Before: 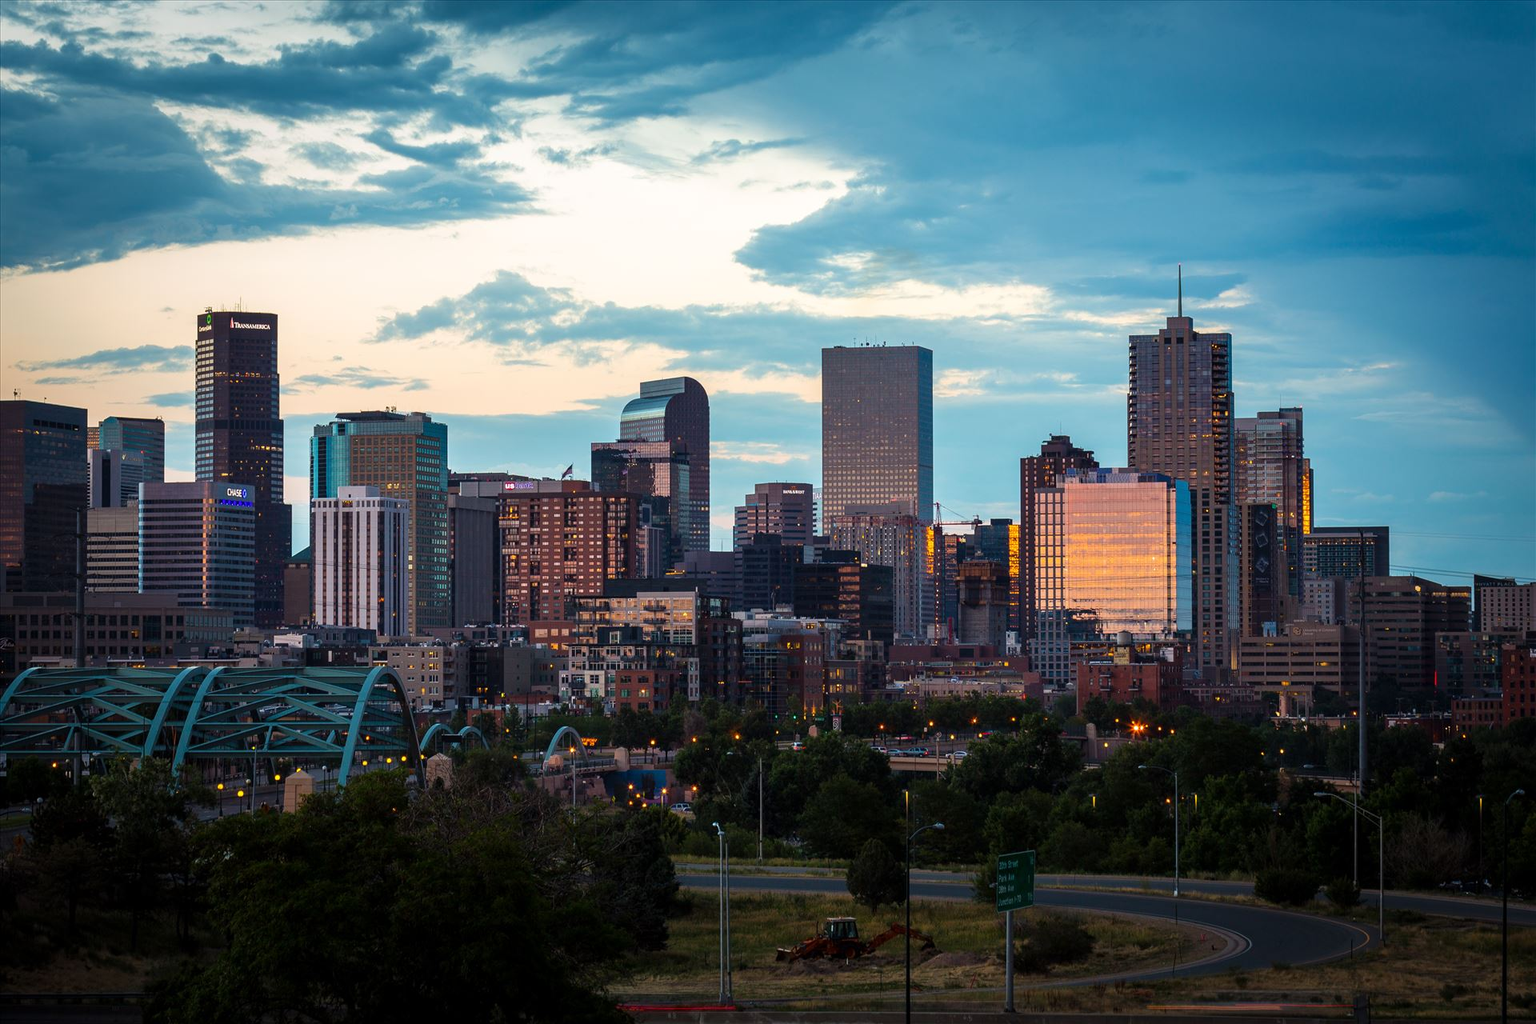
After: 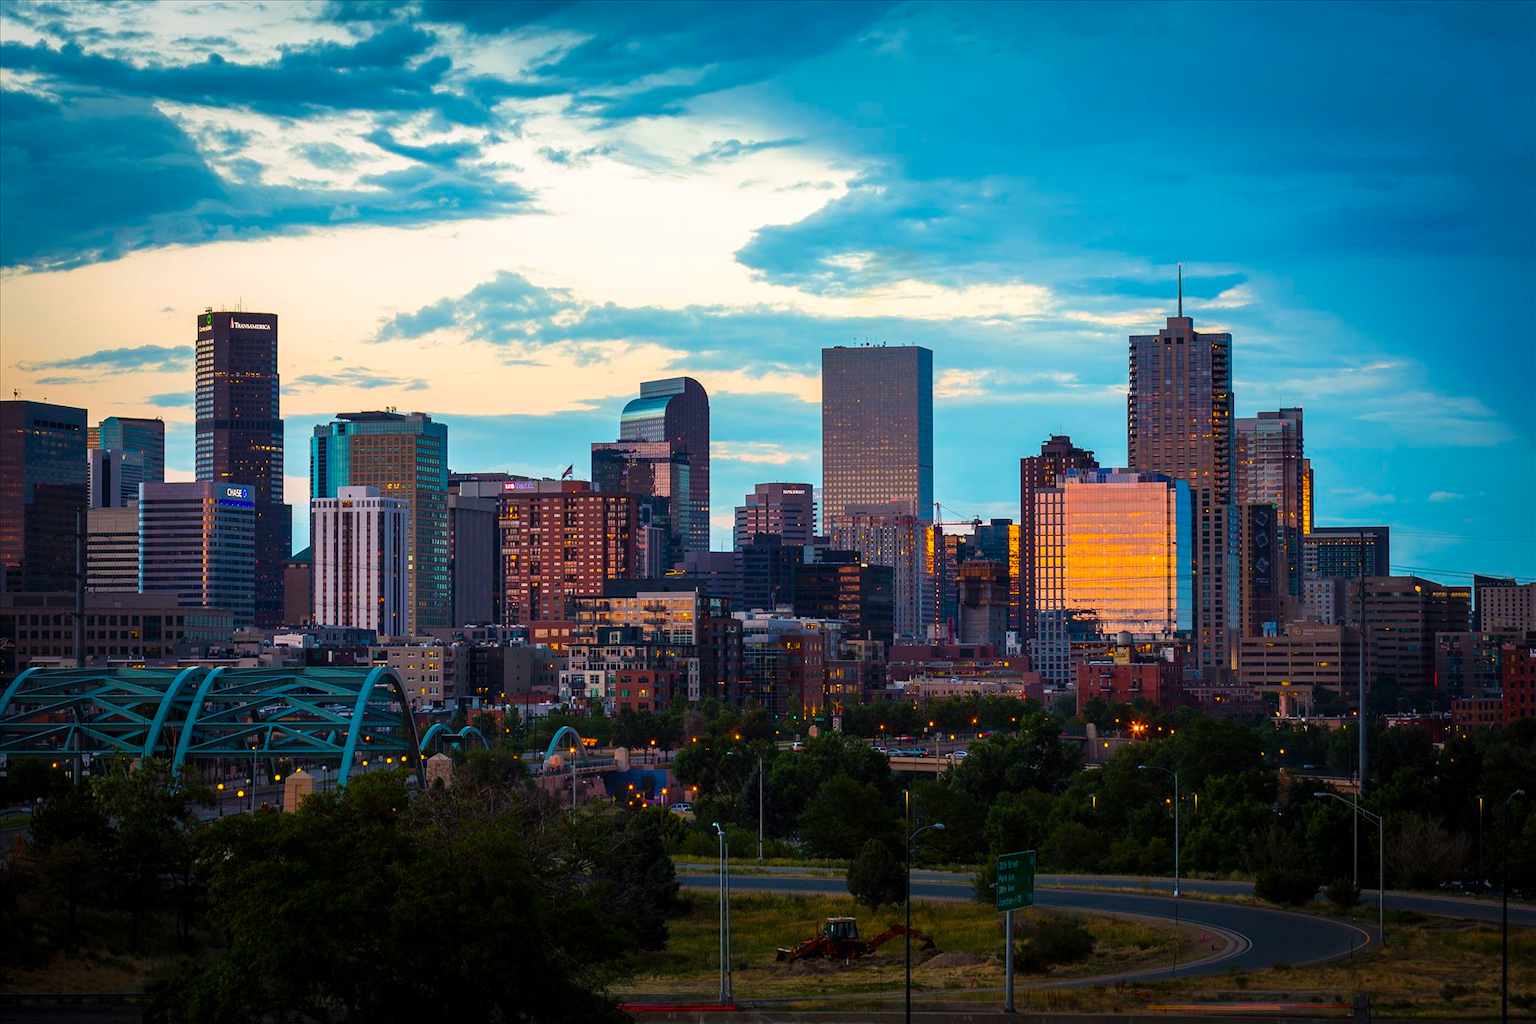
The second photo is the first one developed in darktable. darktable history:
color balance rgb: linear chroma grading › global chroma 14.83%, perceptual saturation grading › global saturation 31.149%
